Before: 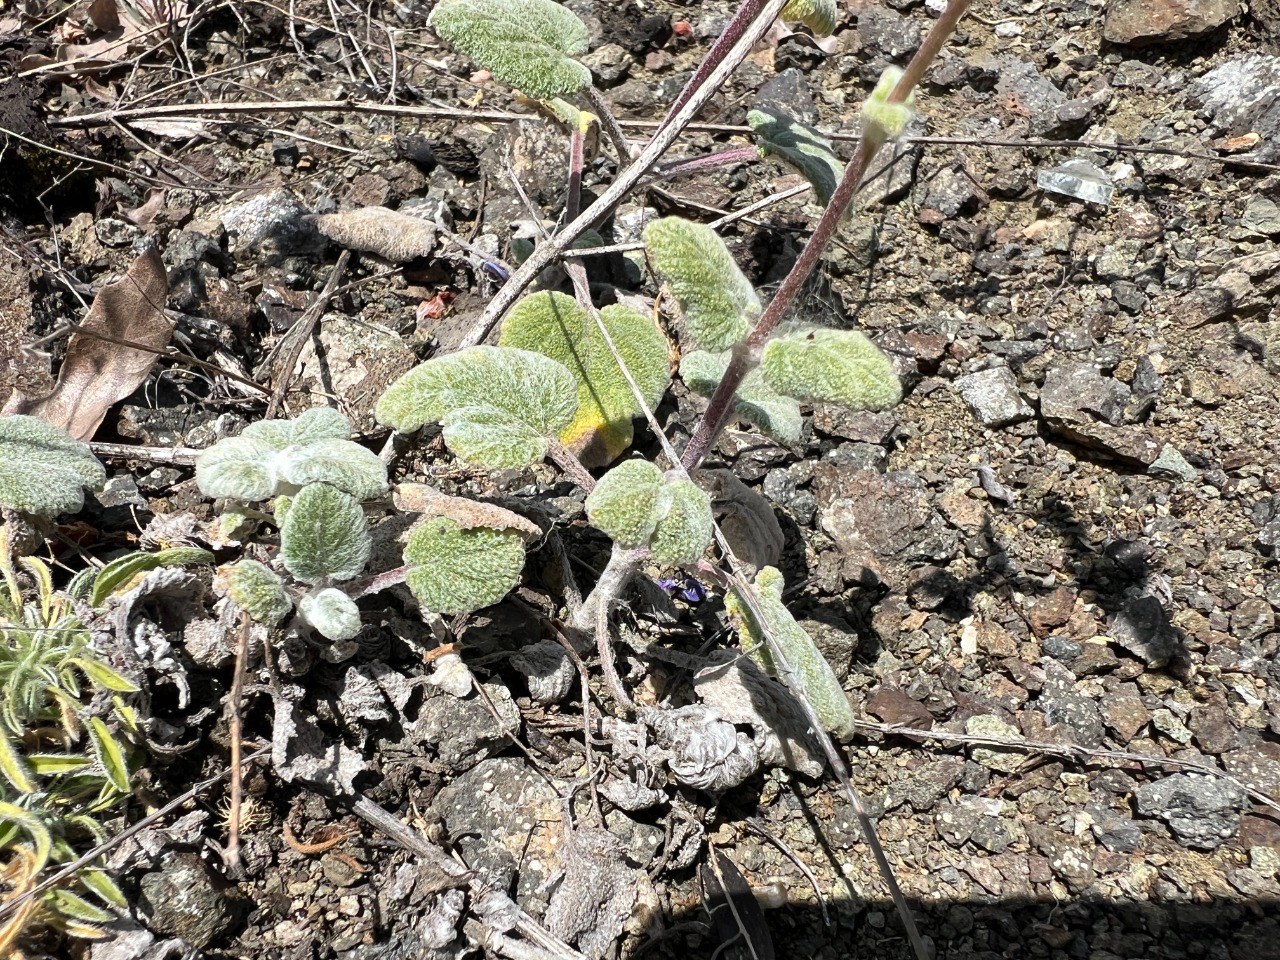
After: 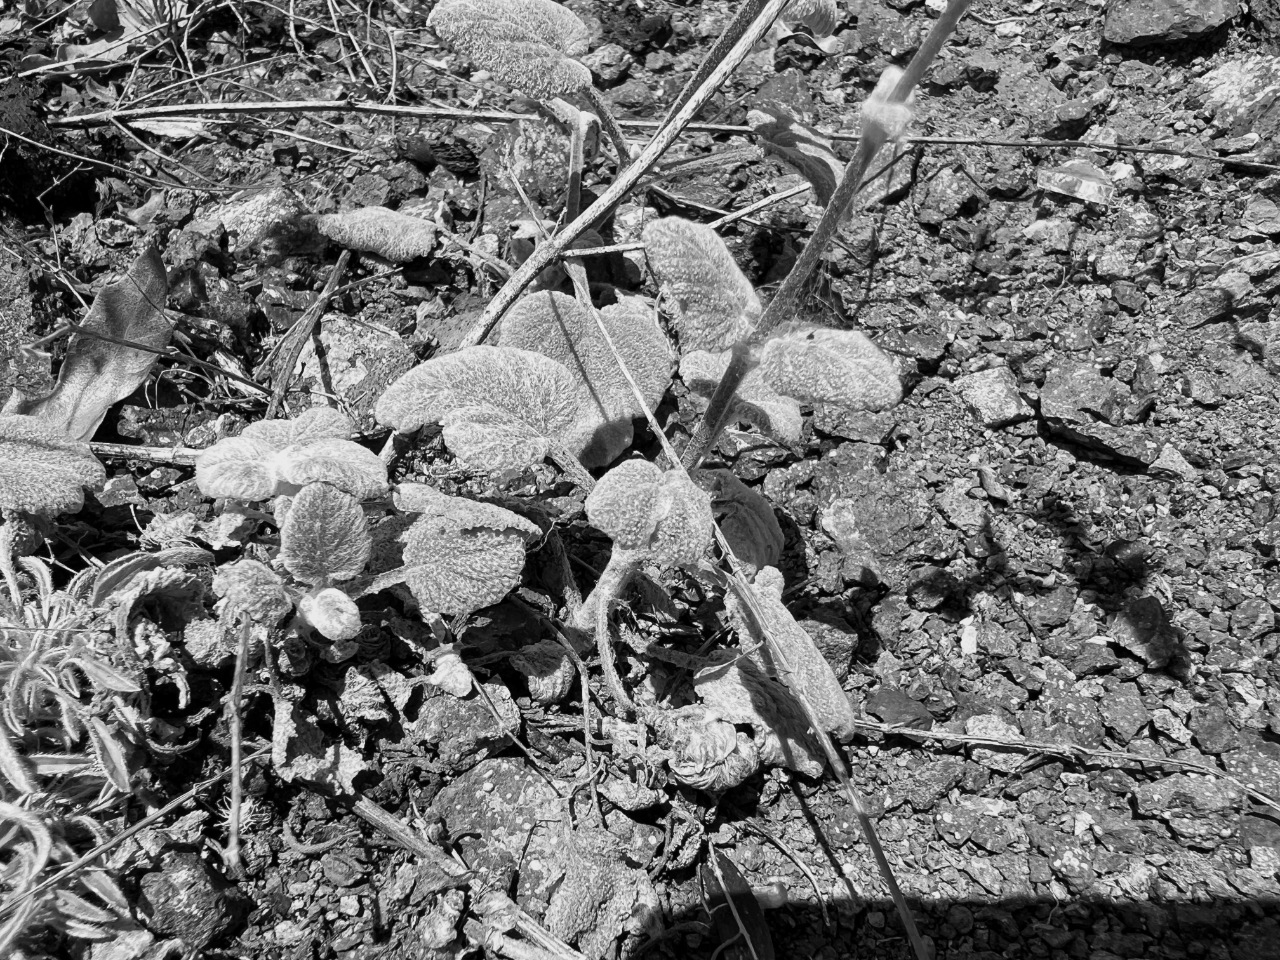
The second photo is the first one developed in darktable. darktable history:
monochrome: a -74.22, b 78.2
white balance: red 0.925, blue 1.046
